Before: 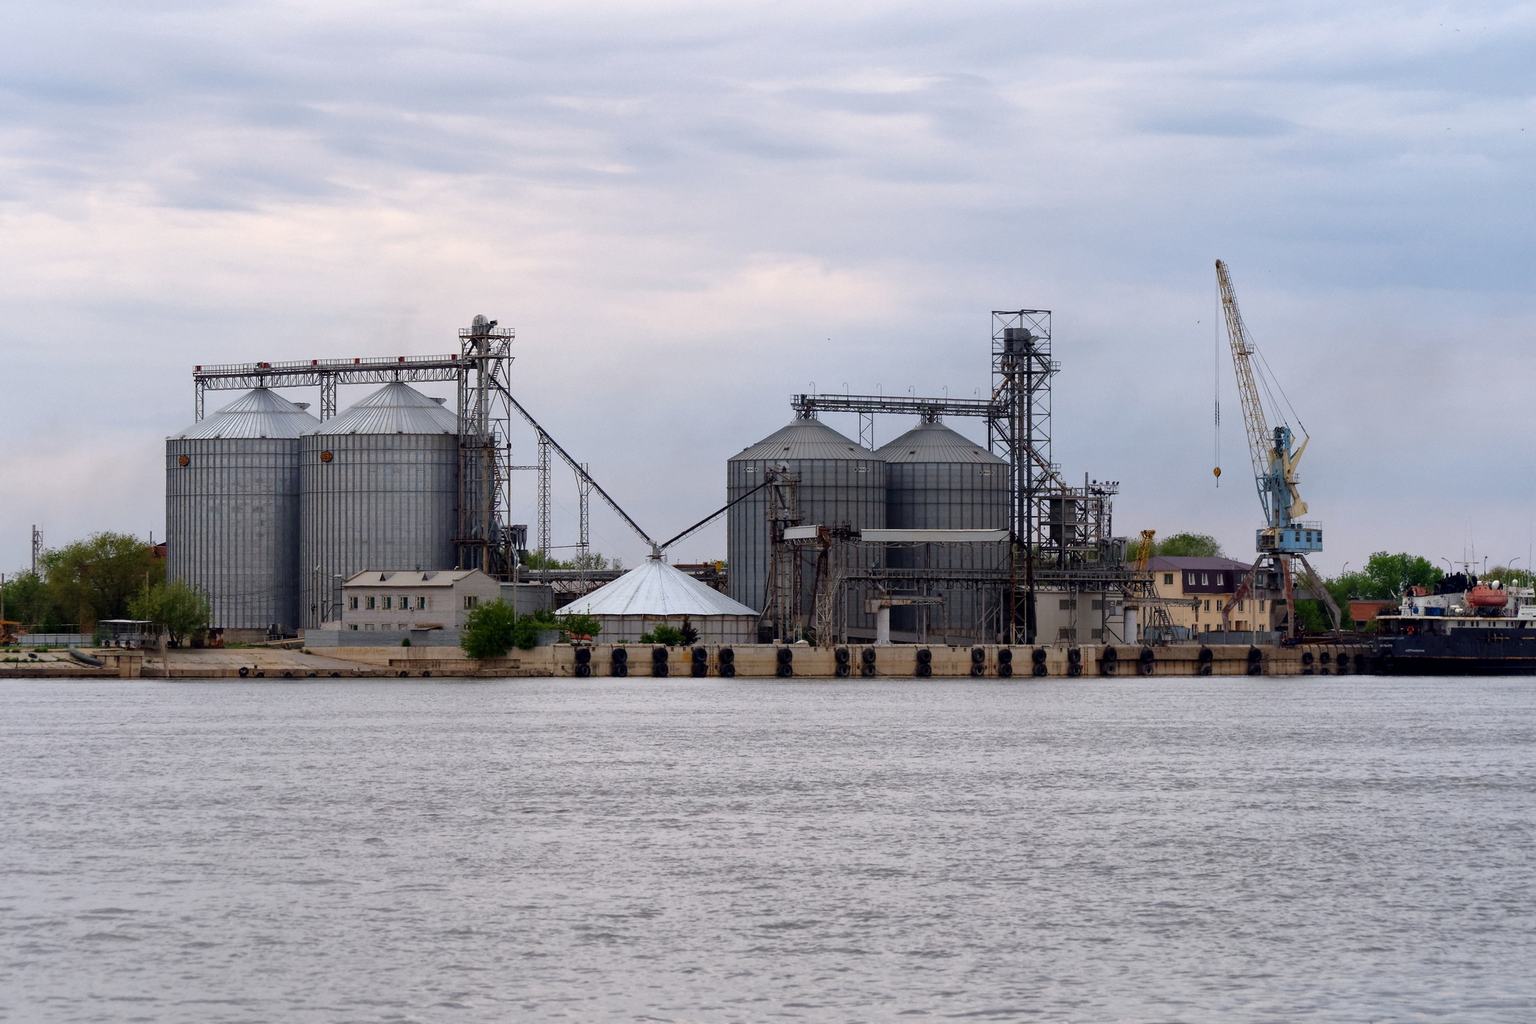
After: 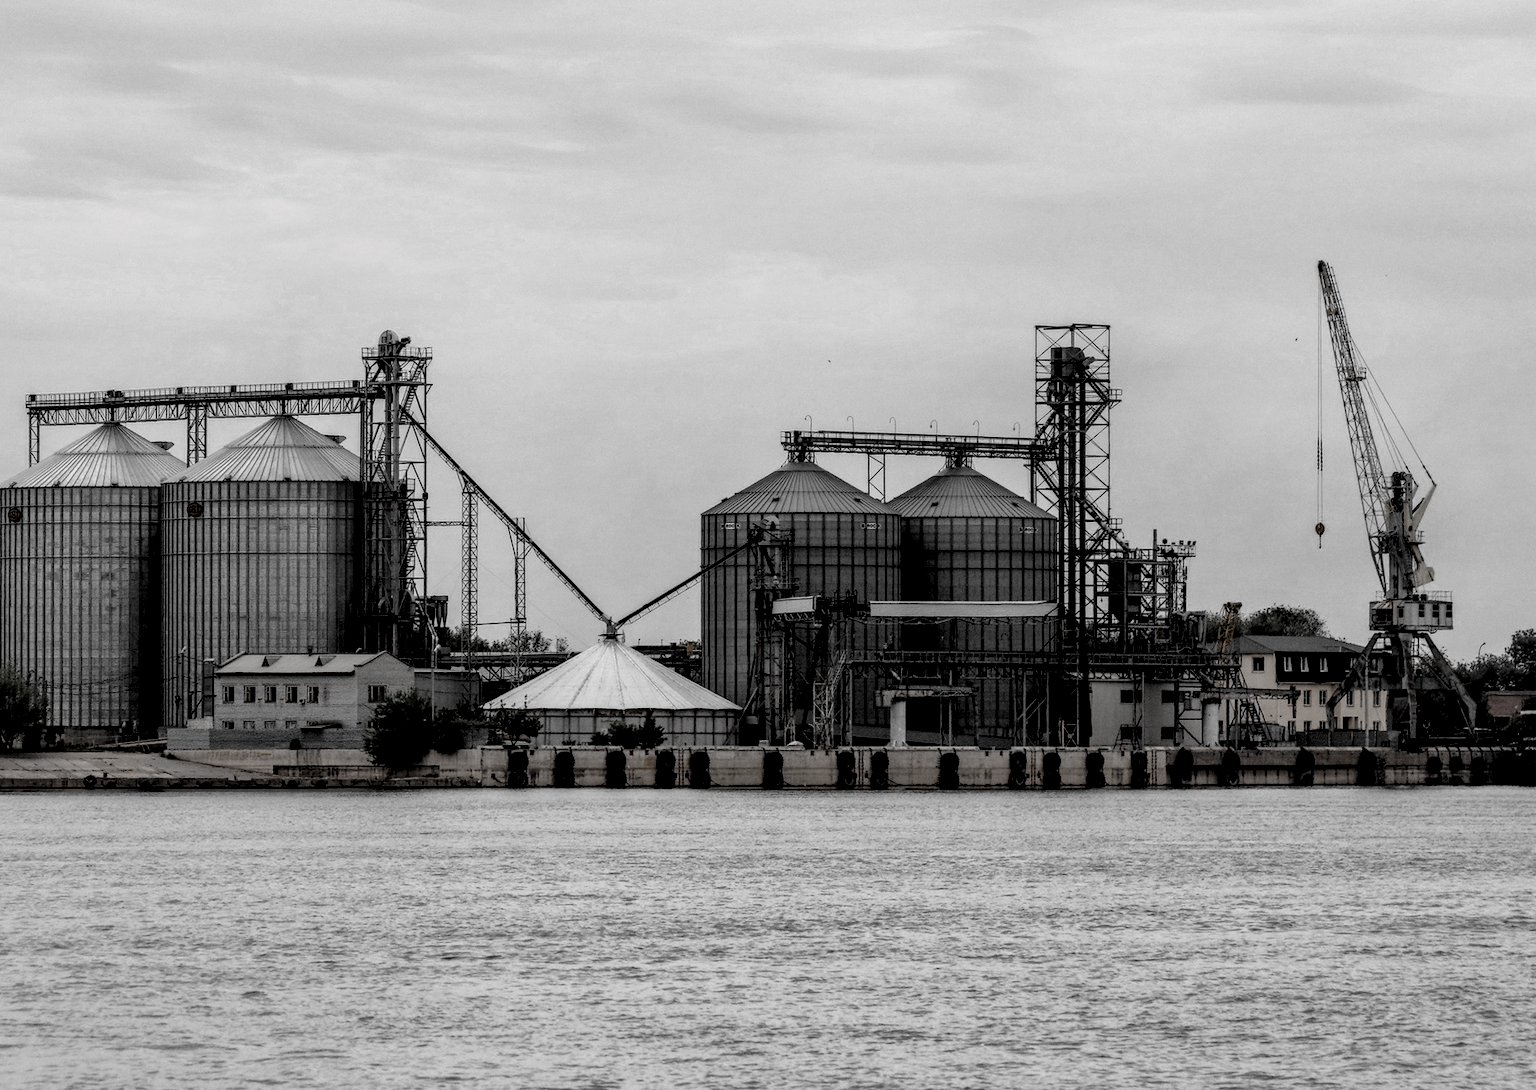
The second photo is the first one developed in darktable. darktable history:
crop: left 11.234%, top 5.22%, right 9.567%, bottom 10.419%
local contrast: highlights 18%, detail 188%
filmic rgb: black relative exposure -7.65 EV, white relative exposure 4.56 EV, hardness 3.61, contrast in shadows safe
color zones: curves: ch0 [(0, 0.613) (0.01, 0.613) (0.245, 0.448) (0.498, 0.529) (0.642, 0.665) (0.879, 0.777) (0.99, 0.613)]; ch1 [(0, 0.035) (0.121, 0.189) (0.259, 0.197) (0.415, 0.061) (0.589, 0.022) (0.732, 0.022) (0.857, 0.026) (0.991, 0.053)], mix 30.05%
